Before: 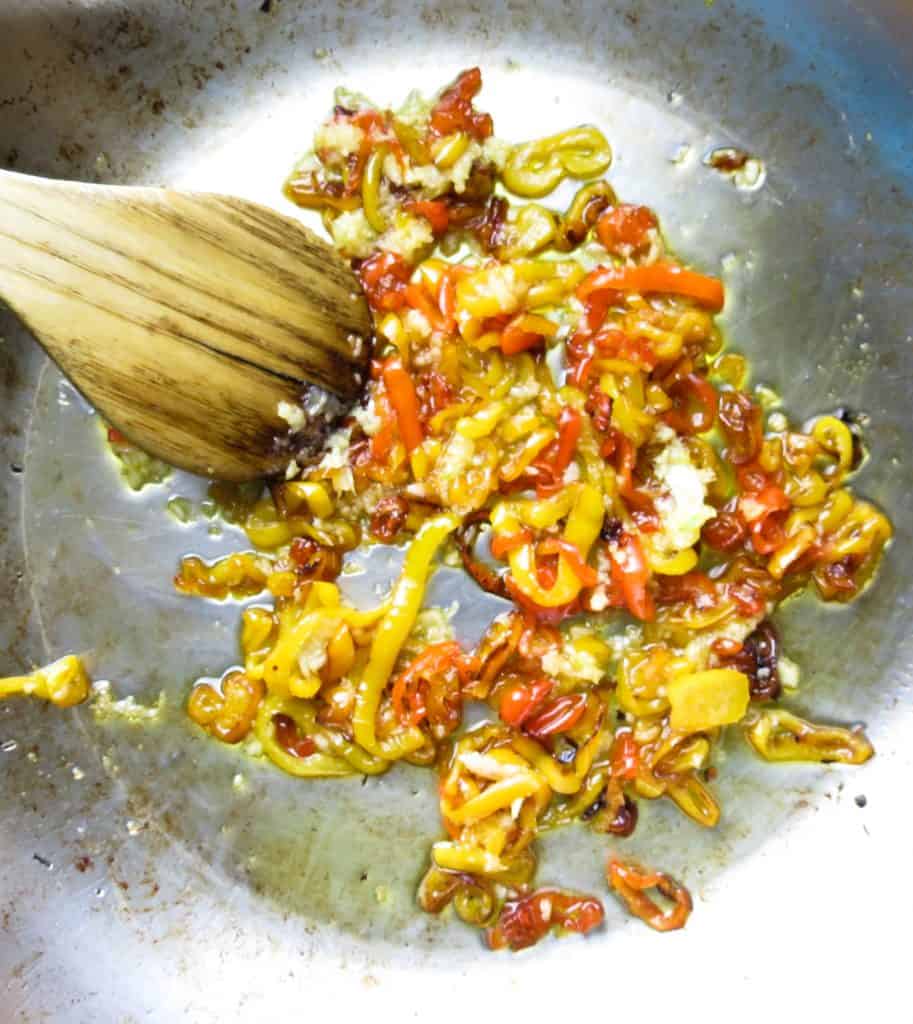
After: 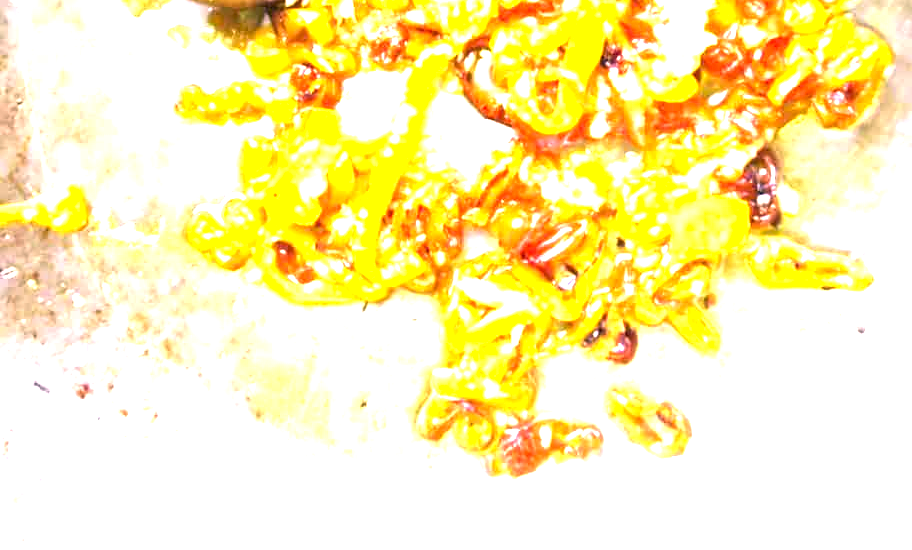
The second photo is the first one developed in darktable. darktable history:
color correction: highlights a* 14.52, highlights b* 4.84
crop and rotate: top 46.237%
exposure: black level correction 0, exposure 2.327 EV, compensate exposure bias true, compensate highlight preservation false
